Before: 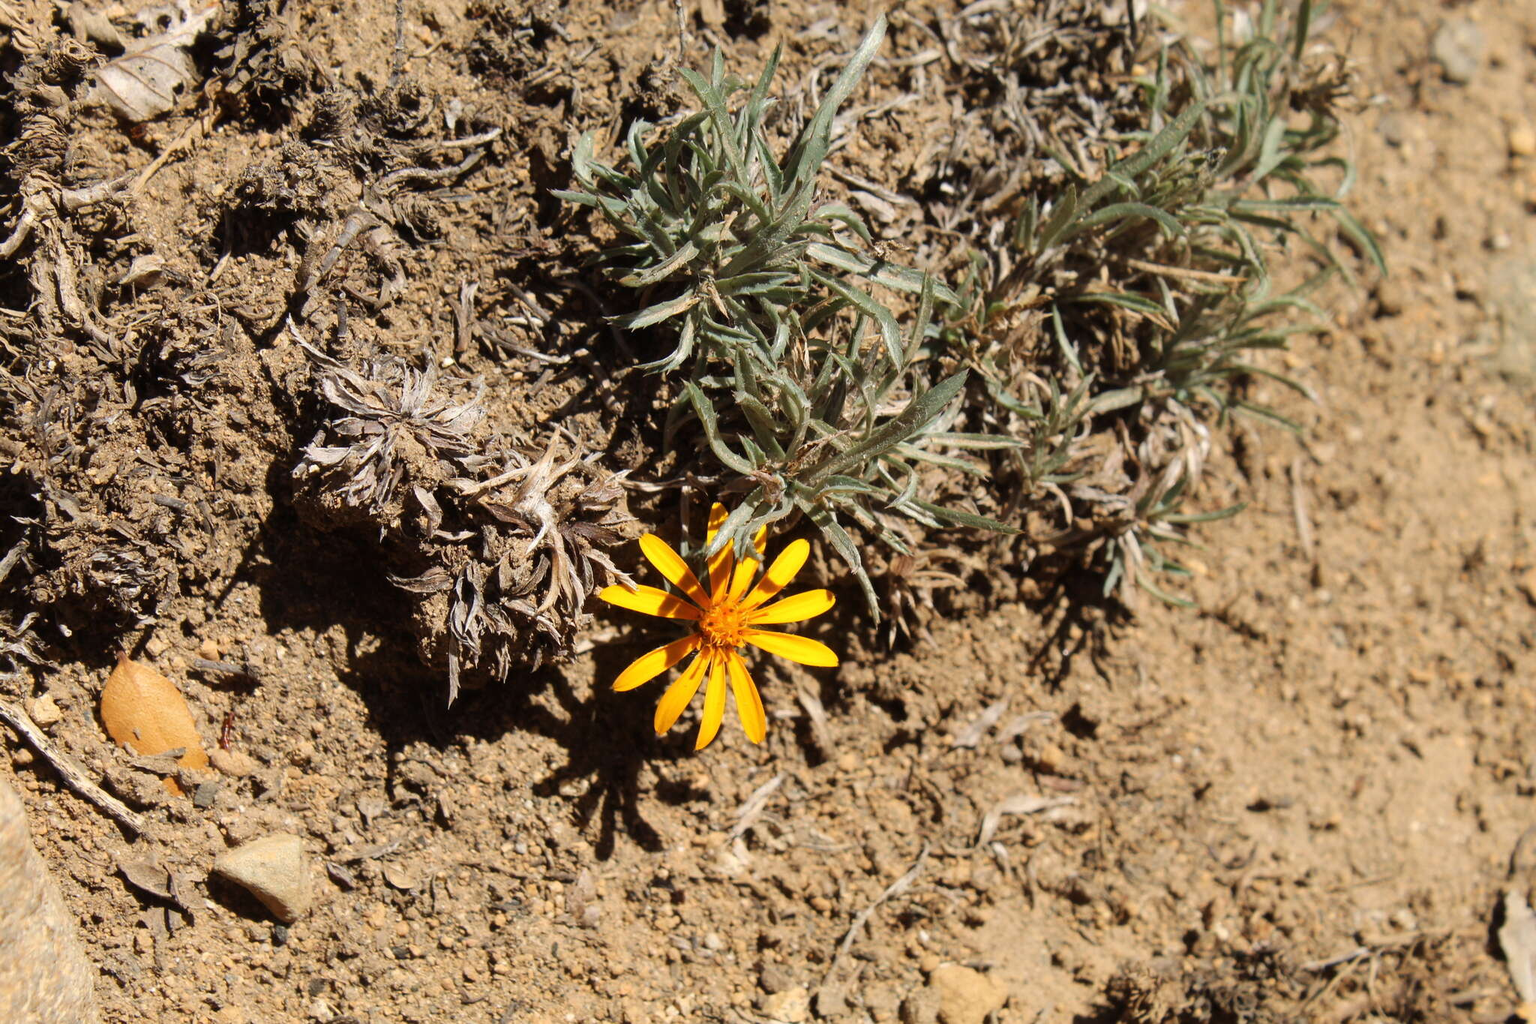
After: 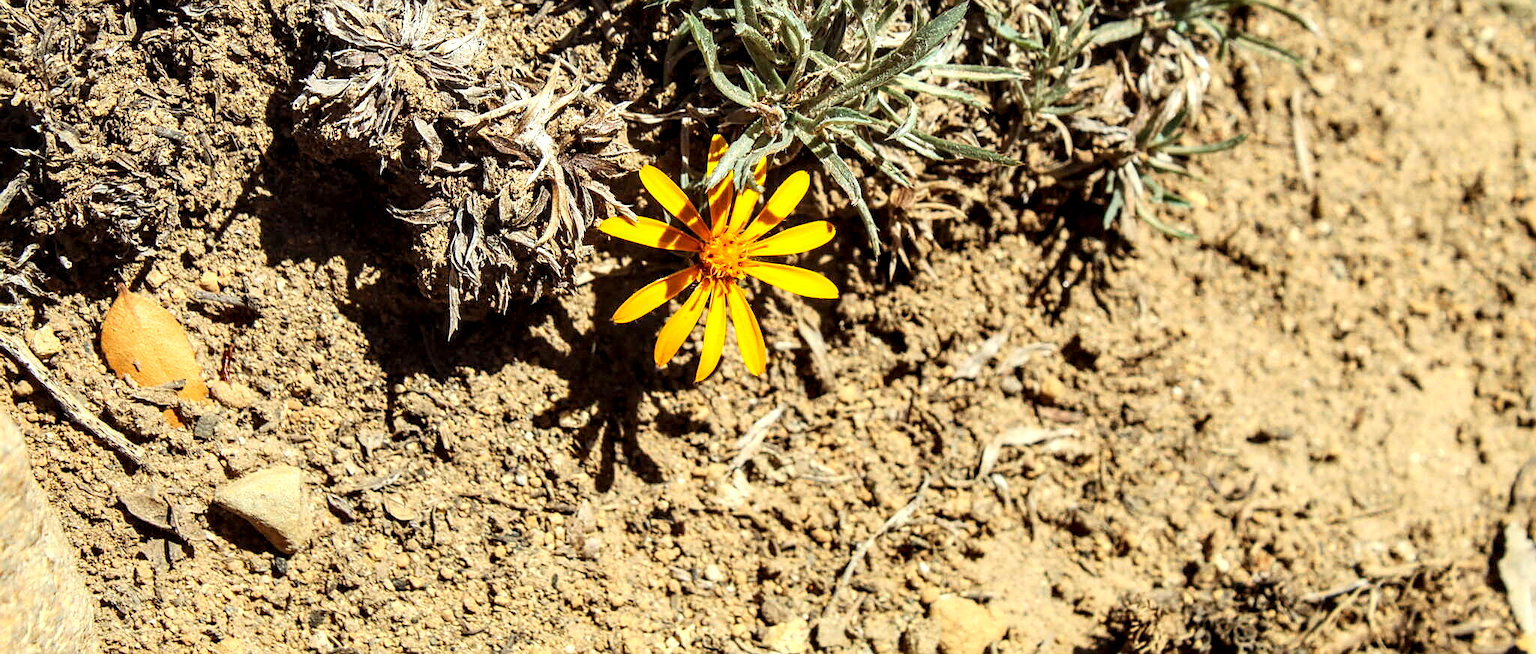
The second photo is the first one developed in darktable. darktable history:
sharpen: on, module defaults
color correction: highlights a* -6.55, highlights b* 0.468
crop and rotate: top 36.04%
contrast brightness saturation: contrast 0.204, brightness 0.166, saturation 0.225
local contrast: highlights 60%, shadows 63%, detail 160%
